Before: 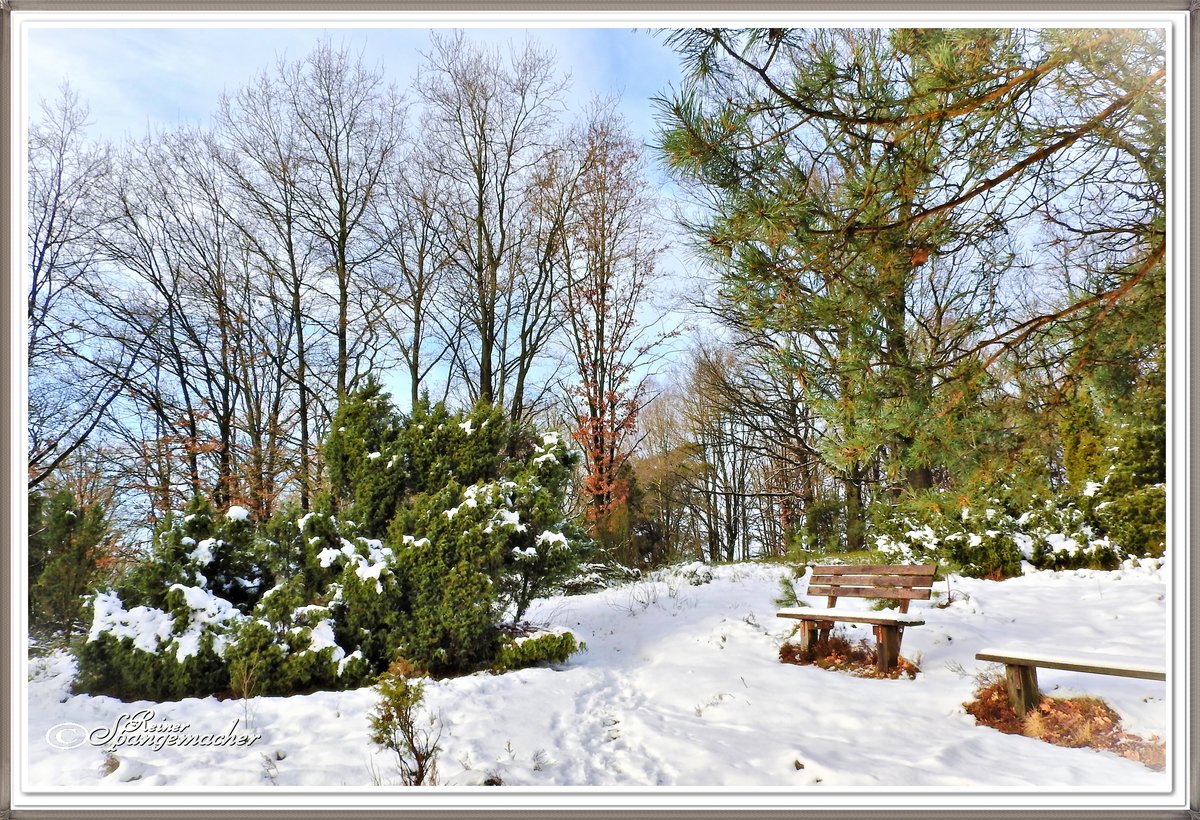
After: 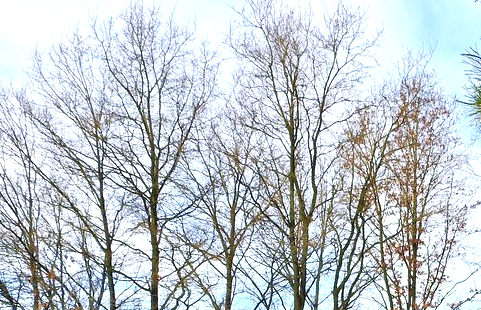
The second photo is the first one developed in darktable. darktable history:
crop: left 15.741%, top 5.435%, right 44.175%, bottom 56.698%
tone equalizer: -7 EV 0.155 EV, -6 EV 0.598 EV, -5 EV 1.17 EV, -4 EV 1.33 EV, -3 EV 1.18 EV, -2 EV 0.6 EV, -1 EV 0.166 EV
color balance rgb: linear chroma grading › shadows -7.774%, linear chroma grading › global chroma 9.889%, perceptual saturation grading › global saturation 0.509%, perceptual brilliance grading › highlights 9.904%, perceptual brilliance grading › mid-tones 4.674%, global vibrance 9.334%, contrast 15.651%, saturation formula JzAzBz (2021)
